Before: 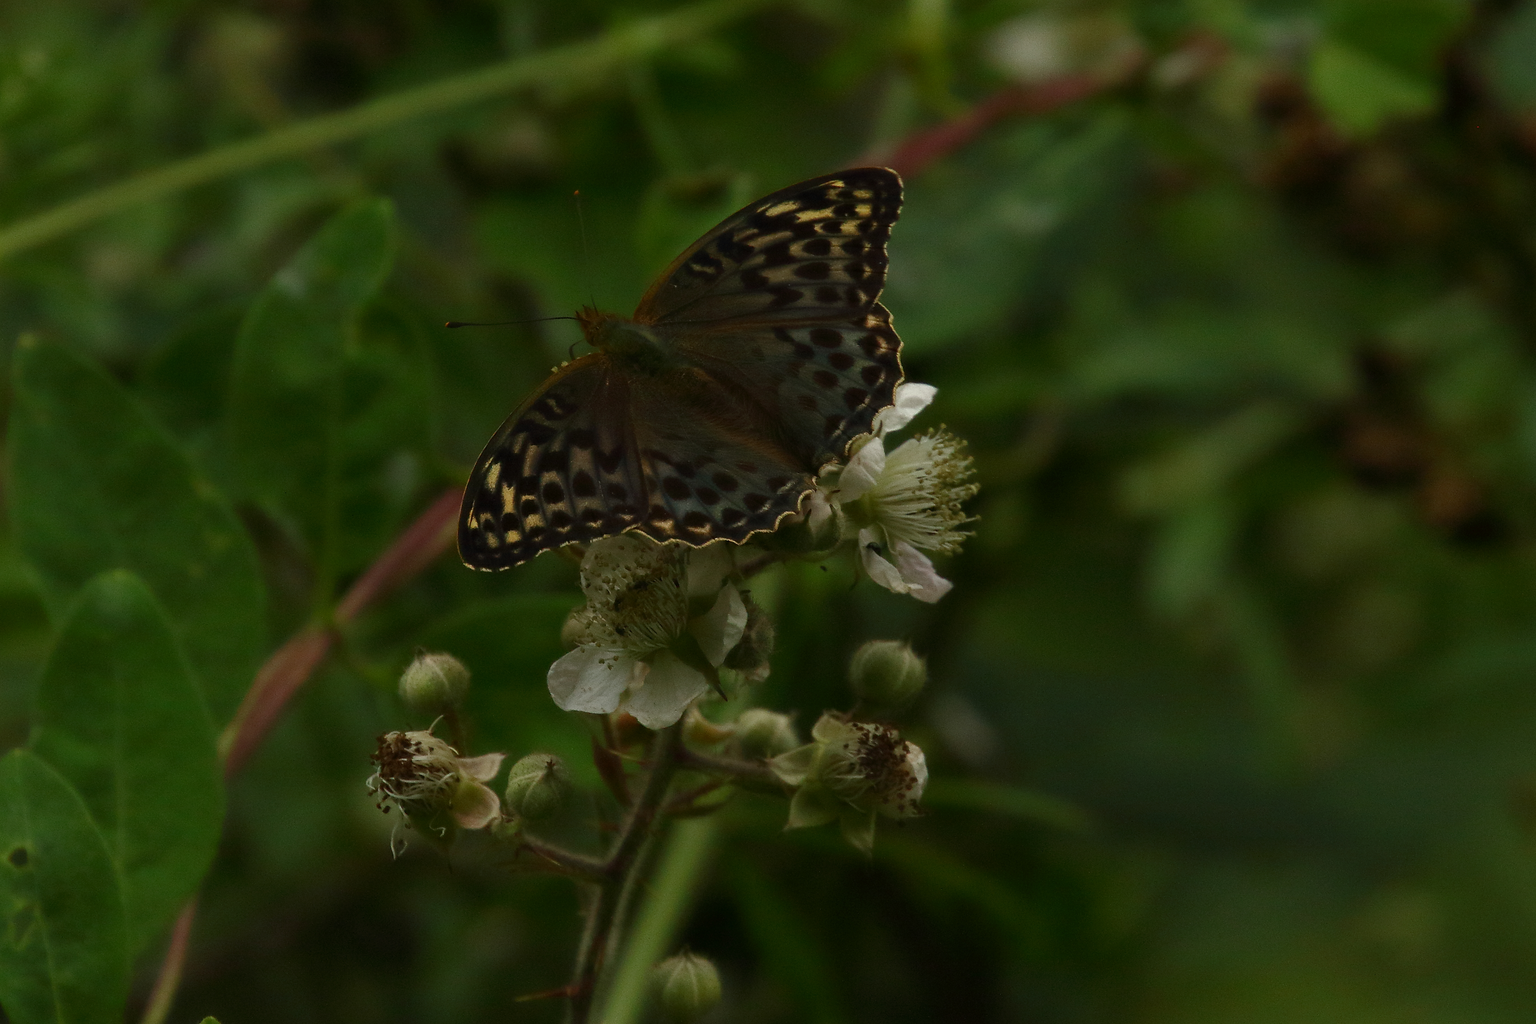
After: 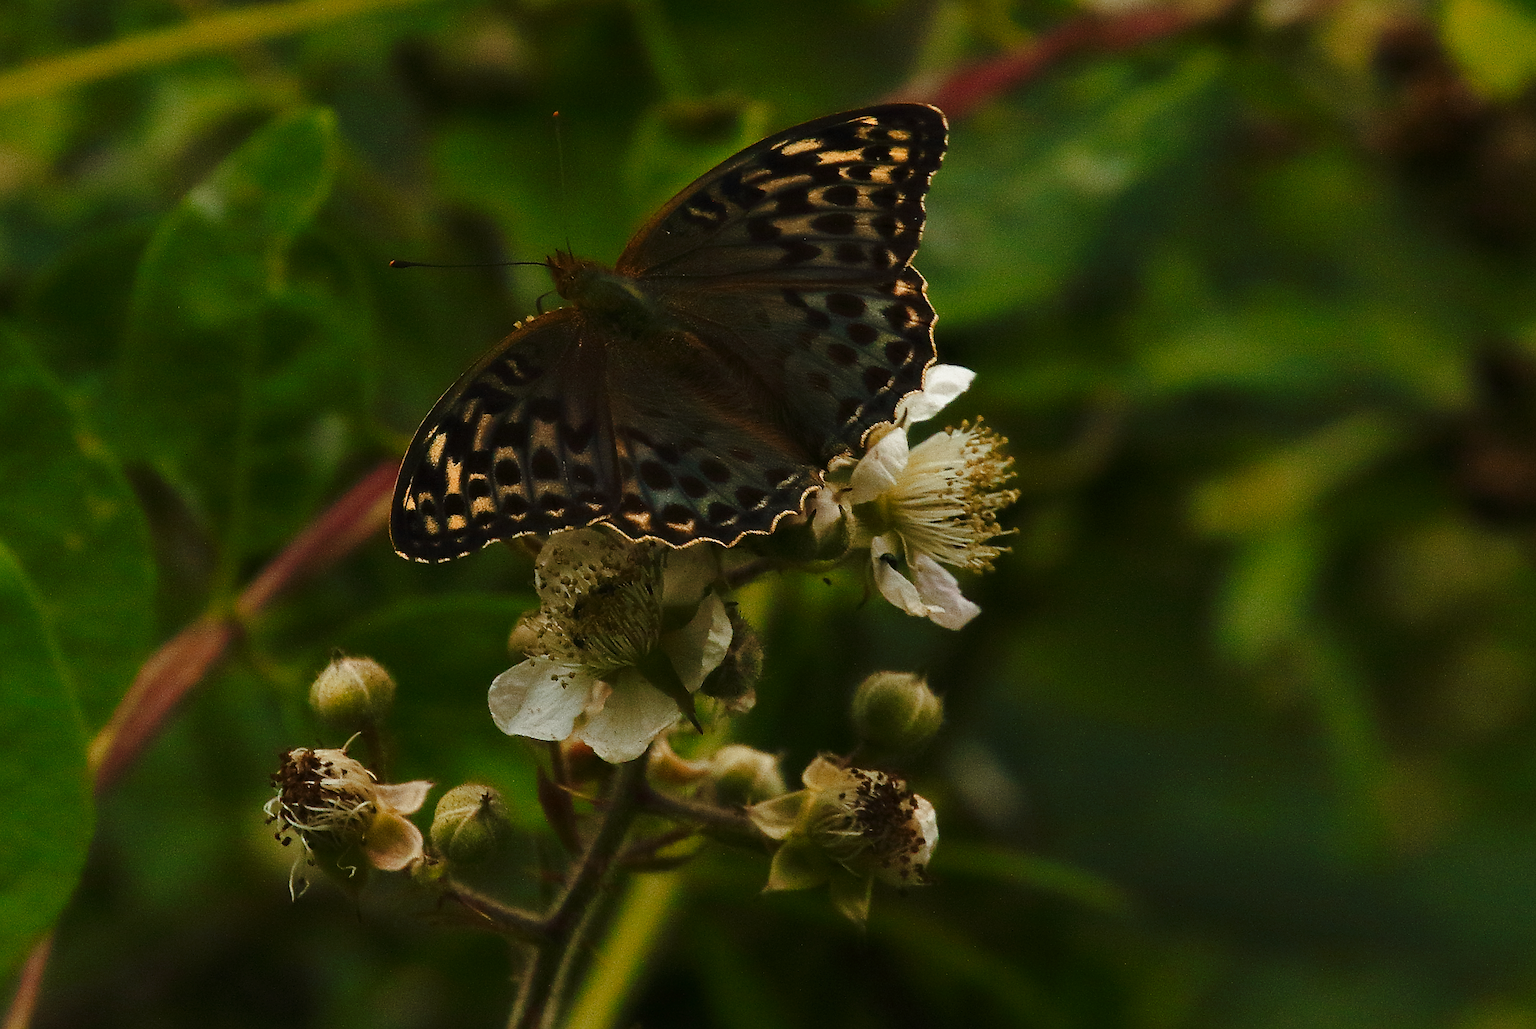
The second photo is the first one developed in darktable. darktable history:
crop and rotate: angle -3.2°, left 5.228%, top 5.21%, right 4.681%, bottom 4.221%
exposure: compensate highlight preservation false
sharpen: on, module defaults
color zones: curves: ch2 [(0, 0.5) (0.143, 0.5) (0.286, 0.416) (0.429, 0.5) (0.571, 0.5) (0.714, 0.5) (0.857, 0.5) (1, 0.5)]
base curve: curves: ch0 [(0, 0) (0.028, 0.03) (0.121, 0.232) (0.46, 0.748) (0.859, 0.968) (1, 1)], preserve colors none
